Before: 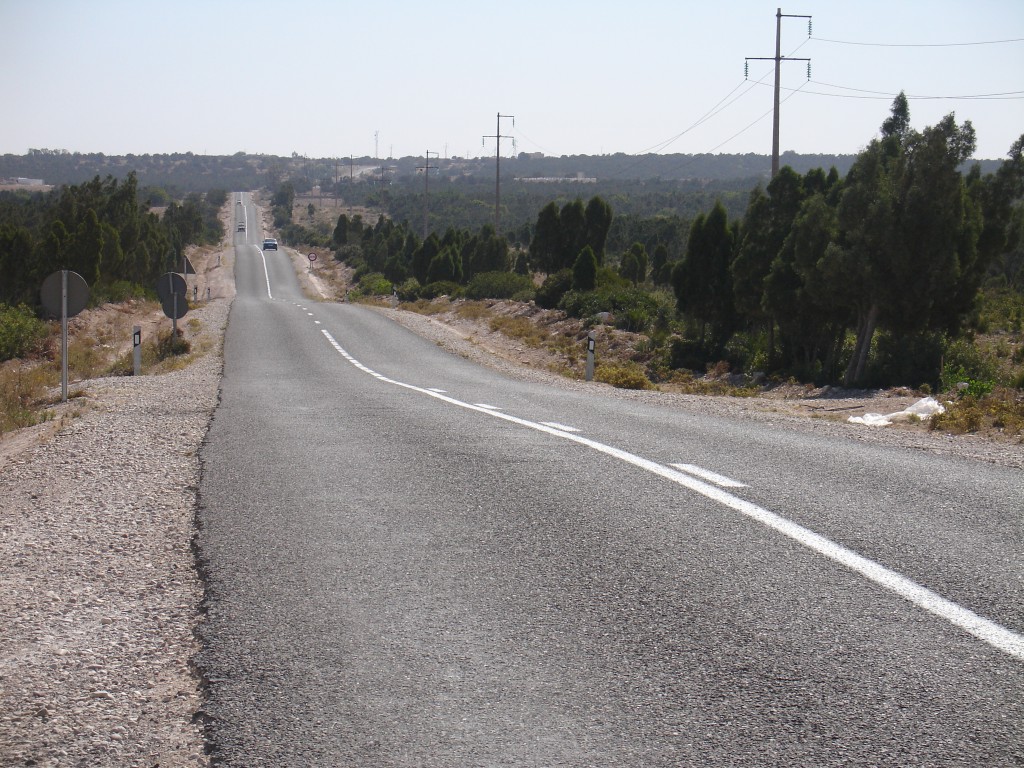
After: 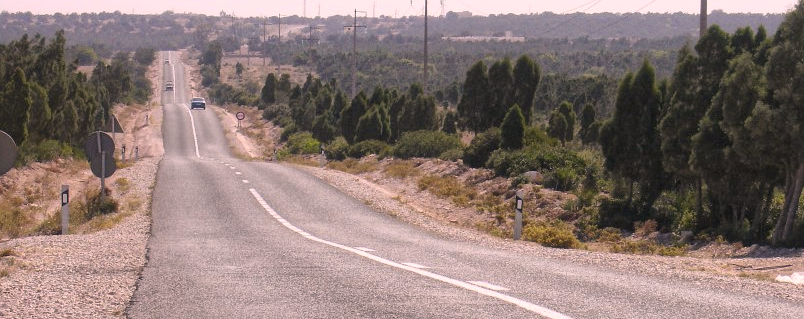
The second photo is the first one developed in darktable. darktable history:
color correction: highlights a* 12.23, highlights b* 5.41
global tonemap: drago (1, 100), detail 1
crop: left 7.036%, top 18.398%, right 14.379%, bottom 40.043%
contrast brightness saturation: contrast 0.04, saturation 0.16
